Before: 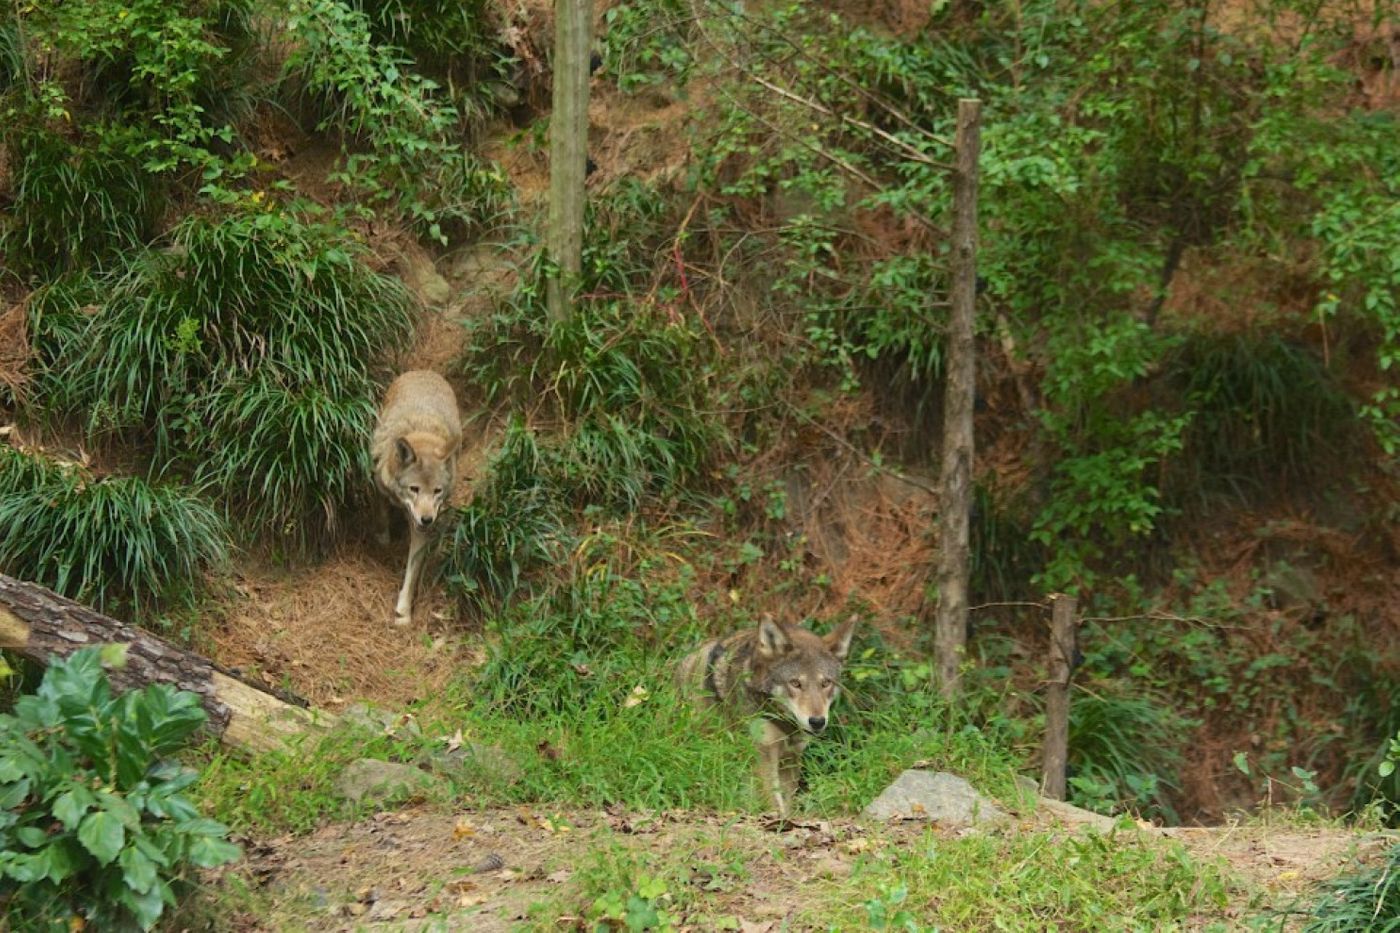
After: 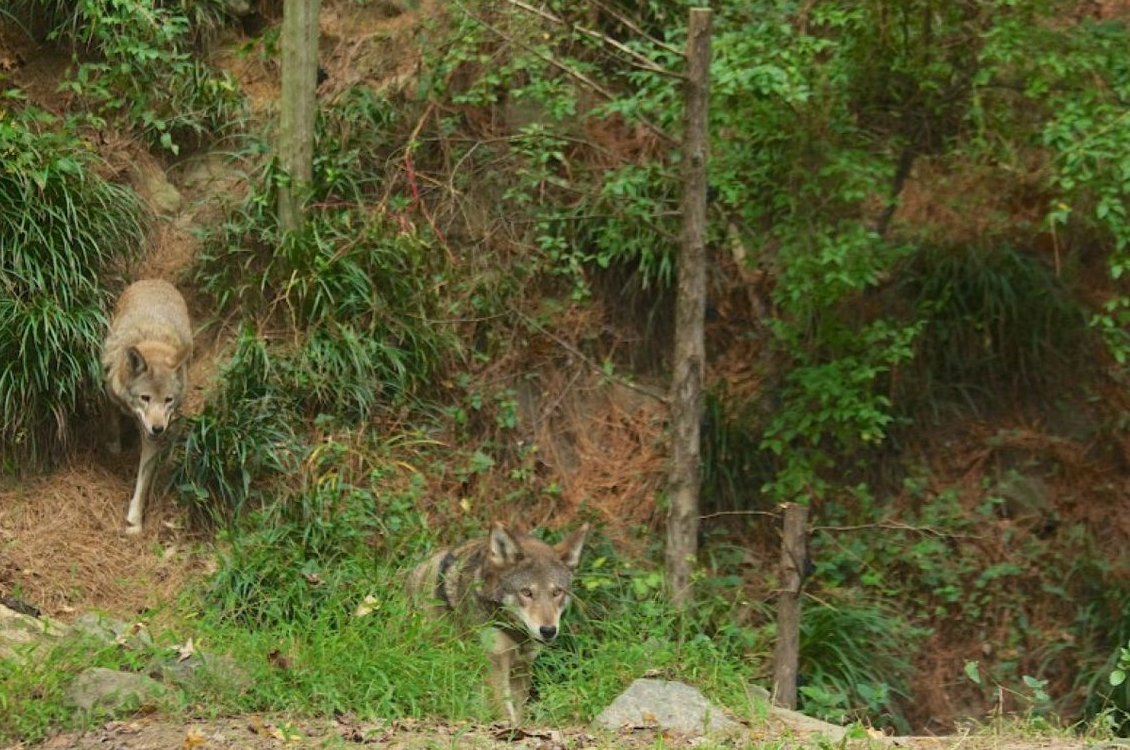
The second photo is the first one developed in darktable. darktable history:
crop: left 19.285%, top 9.802%, right 0%, bottom 9.794%
